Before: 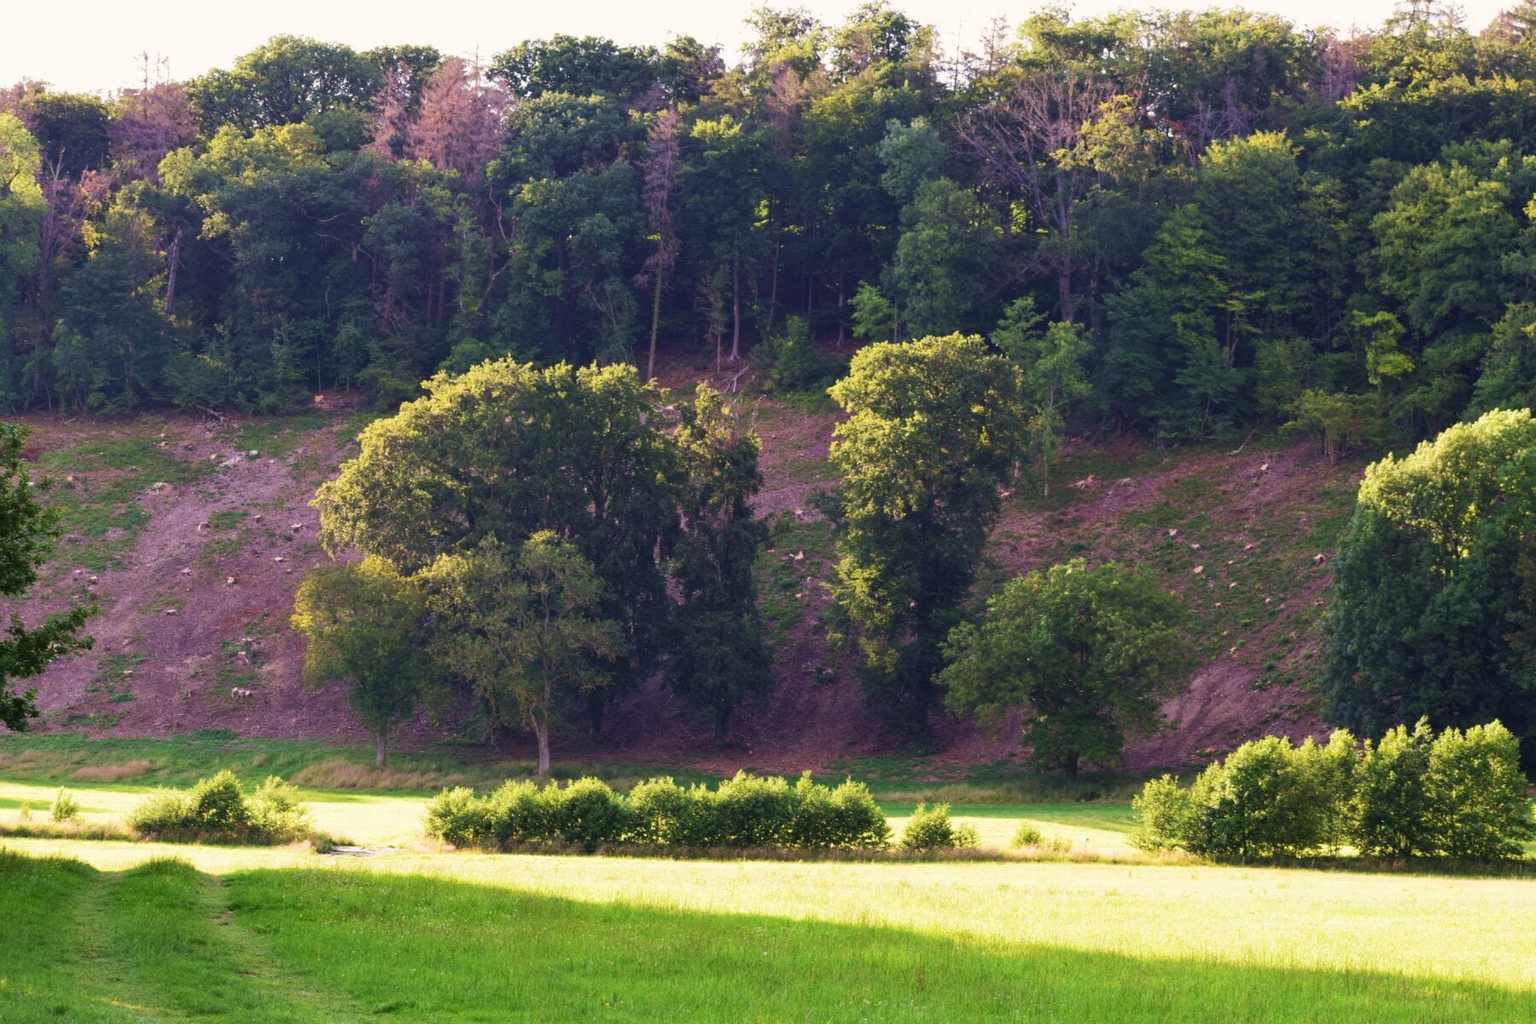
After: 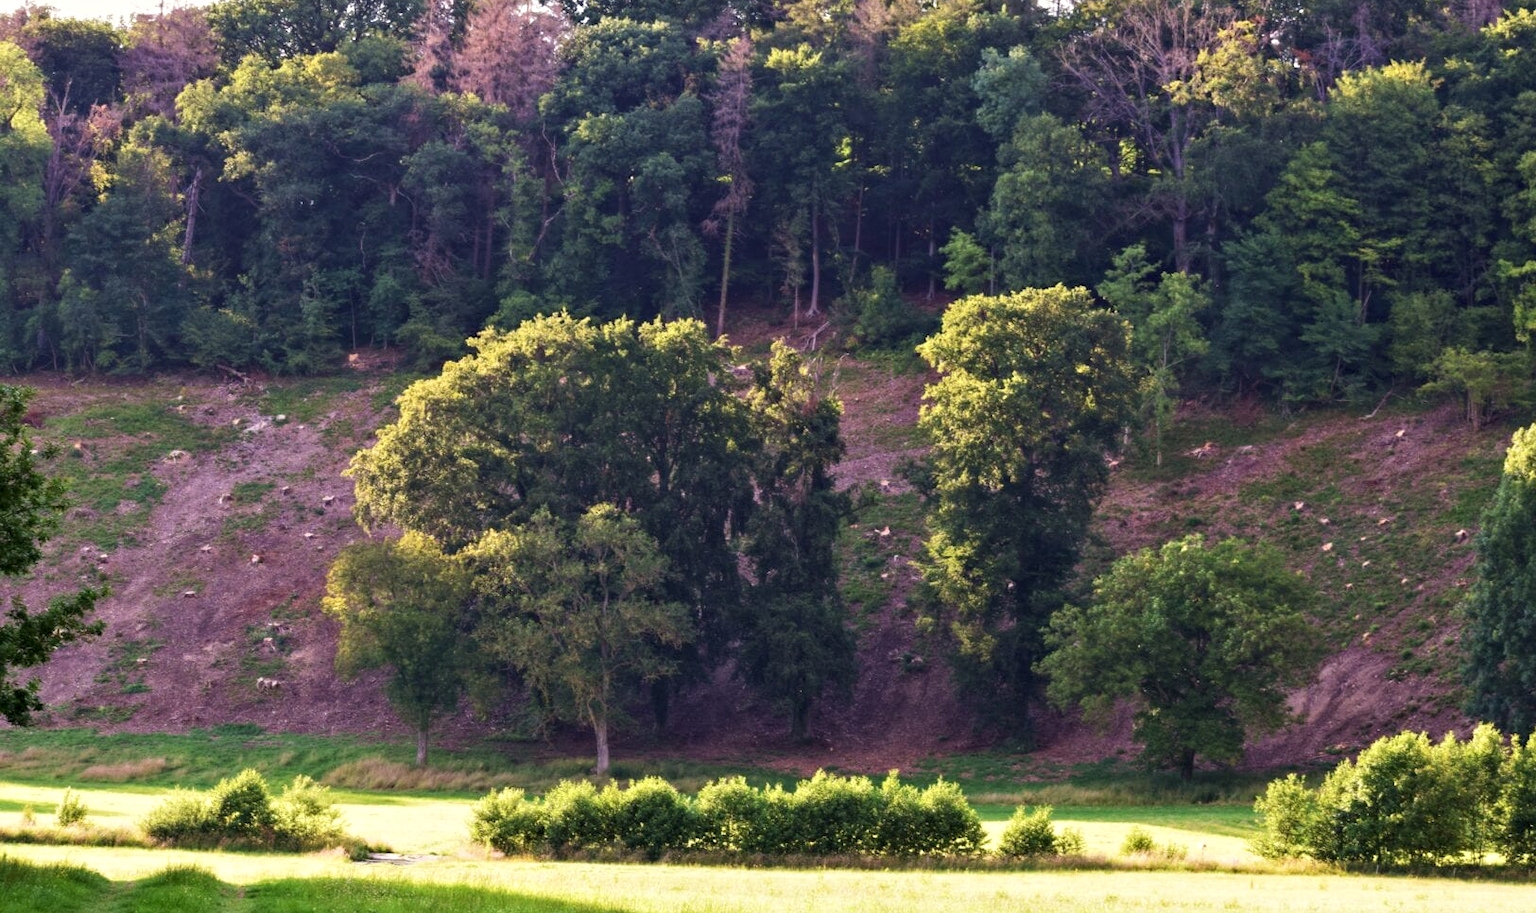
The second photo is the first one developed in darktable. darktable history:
contrast equalizer: y [[0.5, 0.5, 0.544, 0.569, 0.5, 0.5], [0.5 ×6], [0.5 ×6], [0 ×6], [0 ×6]]
local contrast: highlights 100%, shadows 100%, detail 120%, midtone range 0.2
crop: top 7.49%, right 9.717%, bottom 11.943%
